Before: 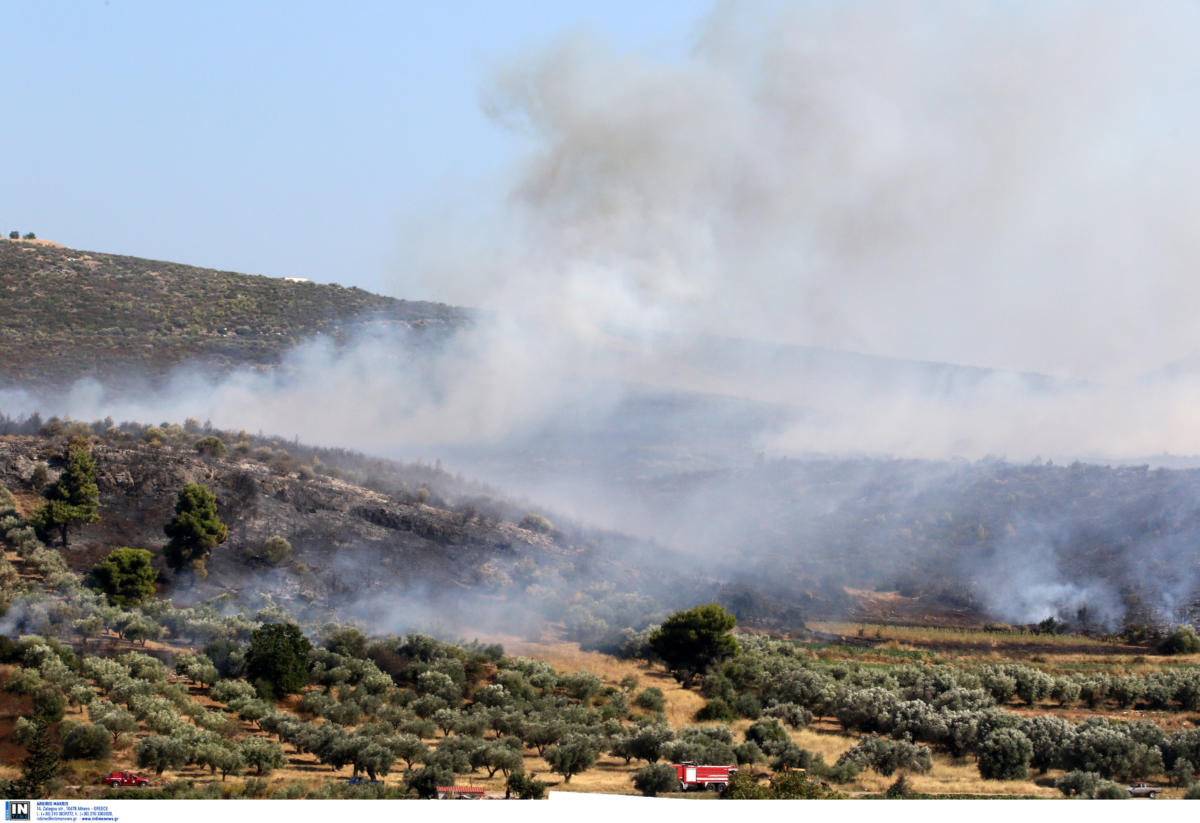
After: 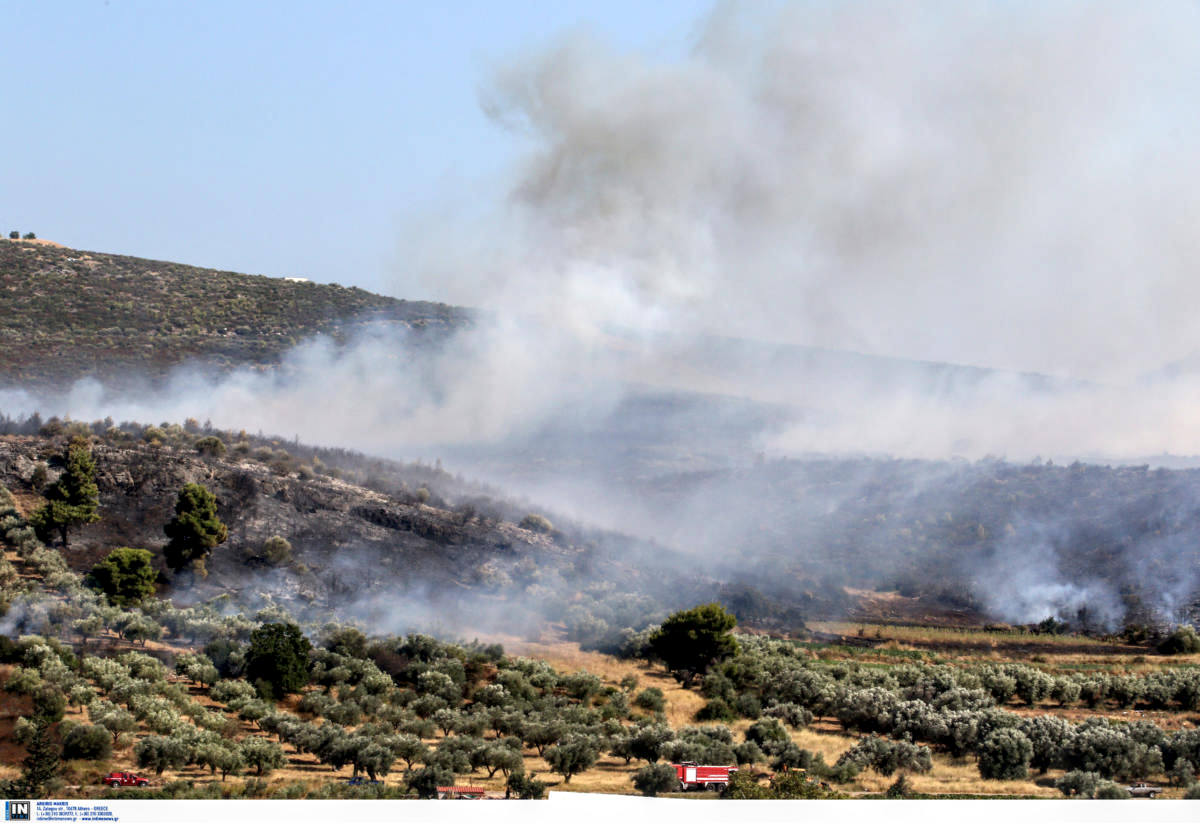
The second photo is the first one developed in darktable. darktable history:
local contrast: detail 140%
